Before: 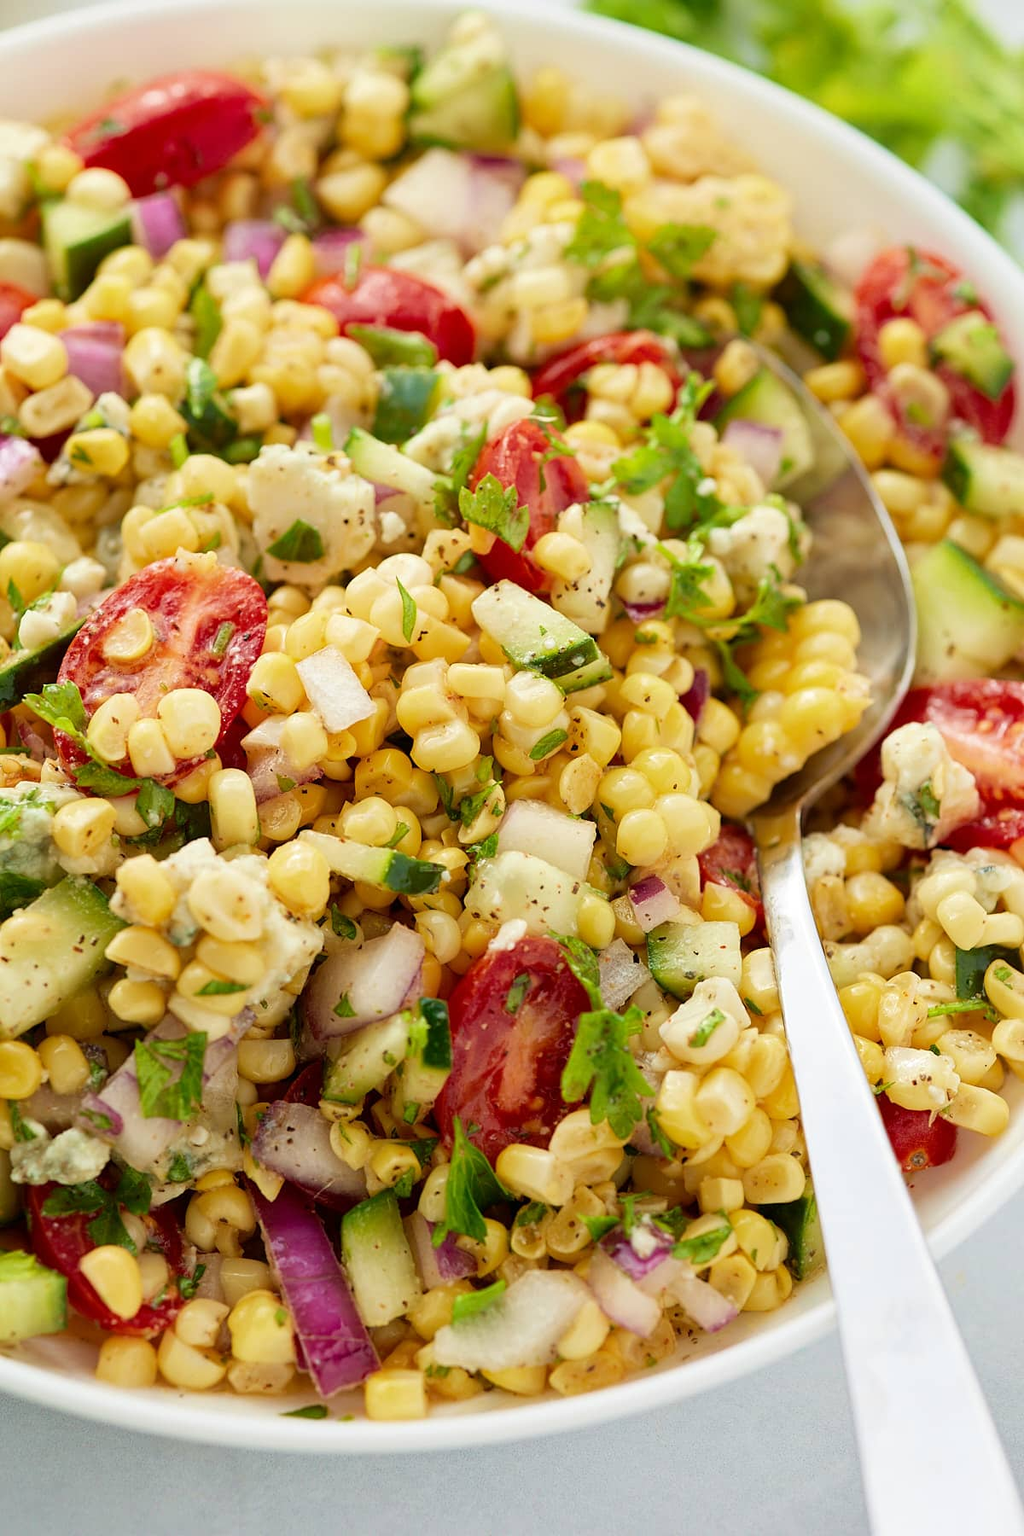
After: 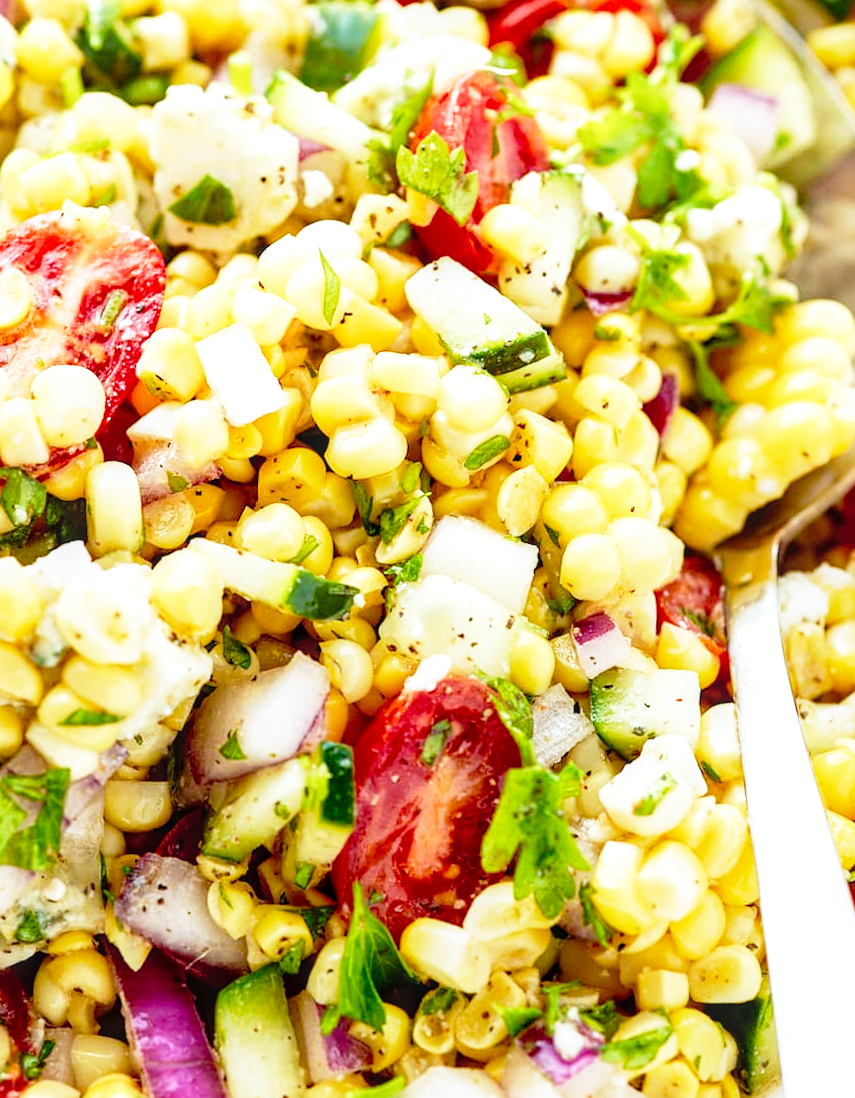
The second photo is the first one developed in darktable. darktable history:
rotate and perspective: rotation -0.45°, automatic cropping original format, crop left 0.008, crop right 0.992, crop top 0.012, crop bottom 0.988
crop and rotate: angle -3.37°, left 9.79%, top 20.73%, right 12.42%, bottom 11.82%
local contrast: on, module defaults
base curve: curves: ch0 [(0, 0) (0.012, 0.01) (0.073, 0.168) (0.31, 0.711) (0.645, 0.957) (1, 1)], preserve colors none
white balance: red 0.926, green 1.003, blue 1.133
